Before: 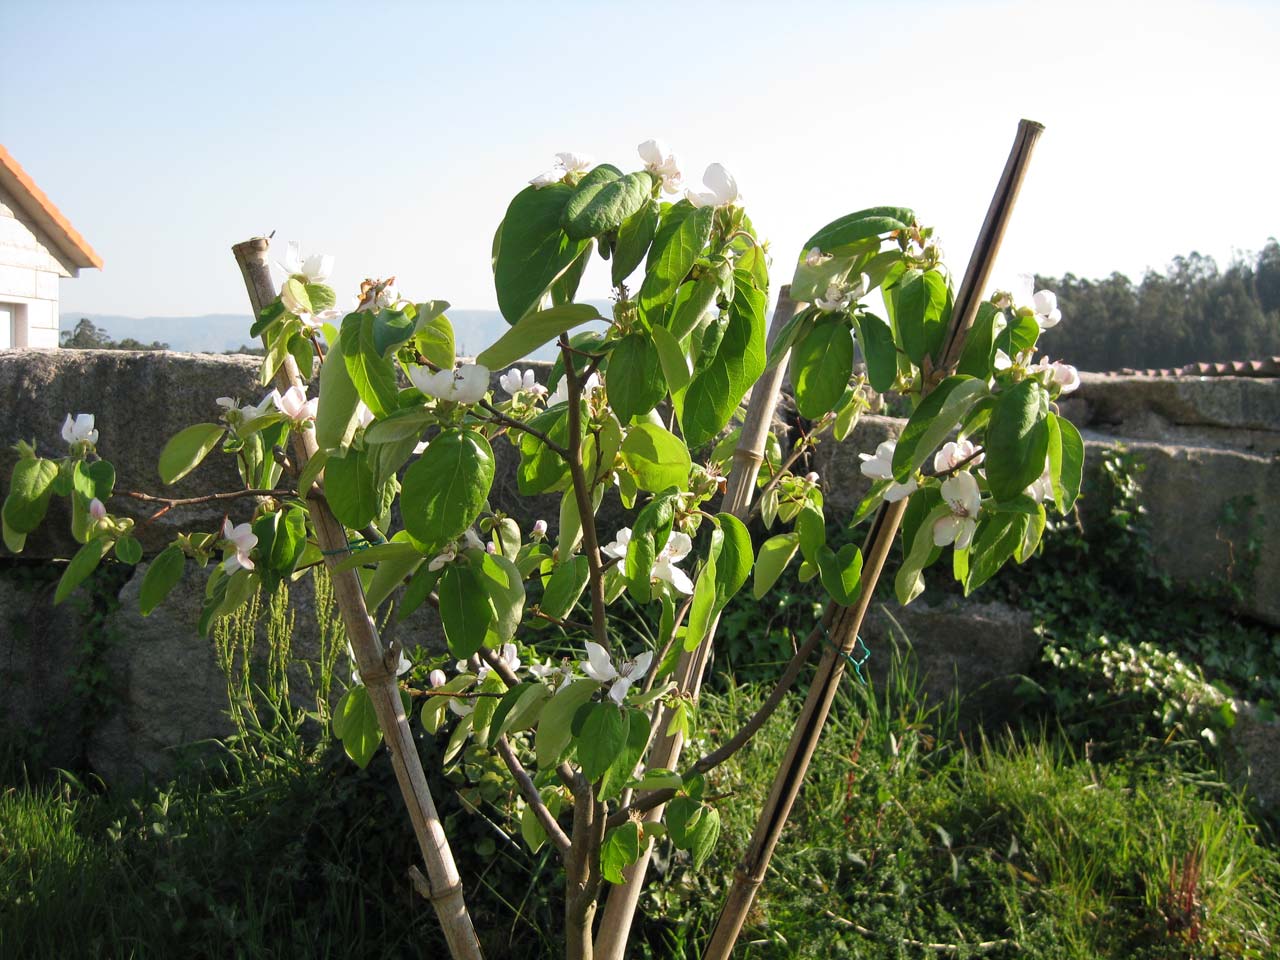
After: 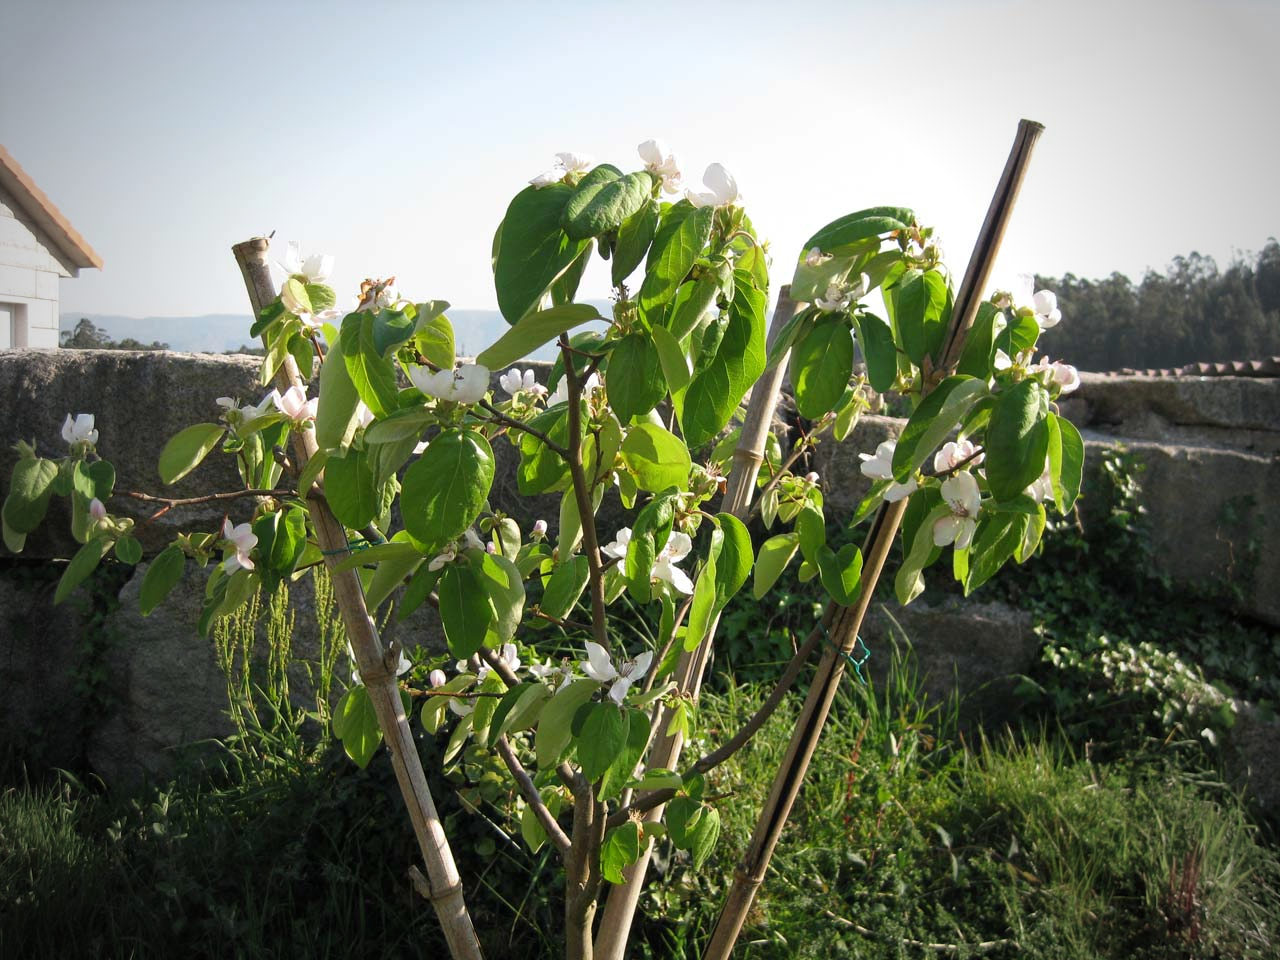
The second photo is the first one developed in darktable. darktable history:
vignetting: fall-off start 67.23%, width/height ratio 1.007
